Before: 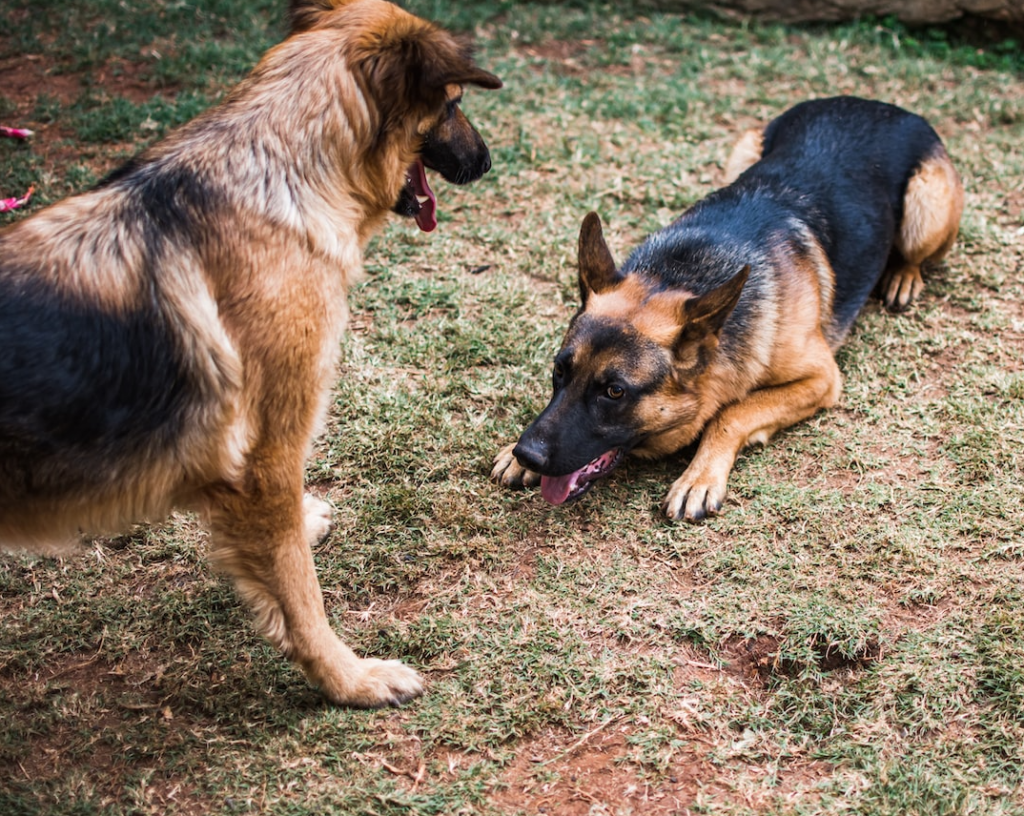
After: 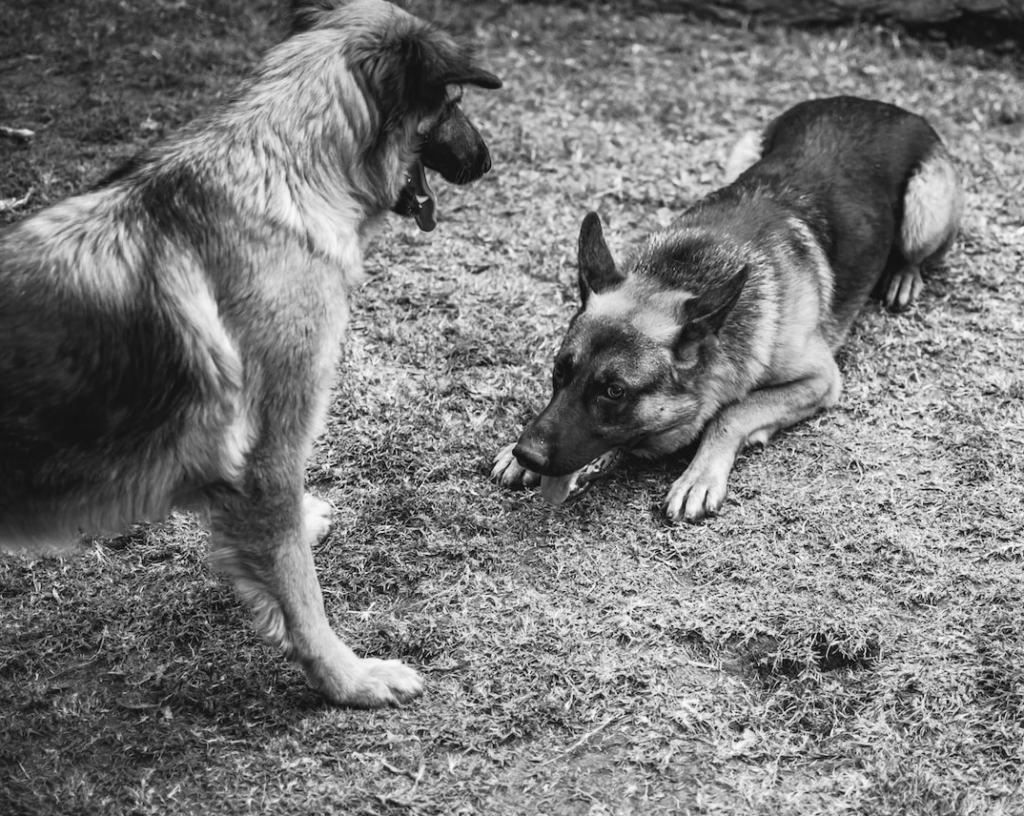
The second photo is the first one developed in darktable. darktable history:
tone curve: curves: ch0 [(0, 0) (0.003, 0.049) (0.011, 0.051) (0.025, 0.055) (0.044, 0.065) (0.069, 0.081) (0.1, 0.11) (0.136, 0.15) (0.177, 0.195) (0.224, 0.242) (0.277, 0.308) (0.335, 0.375) (0.399, 0.436) (0.468, 0.5) (0.543, 0.574) (0.623, 0.665) (0.709, 0.761) (0.801, 0.851) (0.898, 0.933) (1, 1)], preserve colors none
color look up table: target L [96.54, 81.69, 82.76, 80.97, 72.21, 72.58, 55.28, 47.64, 33.18, 25.76, 200.55, 85.98, 83.84, 75.52, 63.22, 65.99, 63.98, 58.64, 64.48, 55.02, 44.82, 36.57, 42.78, 23.97, 21.7, 23.52, 90.24, 77.71, 74.42, 75.88, 84.91, 72.21, 72.21, 81.33, 49.64, 80.24, 39.07, 37.82, 26.8, 34.45, 4.316, 89.88, 88.12, 88.82, 67.74, 71.47, 51.49, 35.3, 39.07], target a [-0.003, 0.001, 0 ×4, 0.001, 0 ×4, -0.001, 0, 0, 0.001, 0.001, 0, 0, 0.001, 0.001, -0.001, 0 ×5, -0.001, 0 ×15, -0.003, -0.003, 0, 0, 0.001, 0, 0], target b [0.024, 0.001 ×5, -0.005, 0.001, 0.001, 0.001, 0, 0.002, 0.001, 0.001, -0.005, -0.005, 0.001, 0.001, -0.005, -0.005, 0.014, 0.001, 0.001, 0, 0, -0.002, 0.001 ×12, -0.003, 0.001, 0, 0.001, 0.024, 0.024, 0.001, 0.001, -0.005, 0.001, 0.001], num patches 49
